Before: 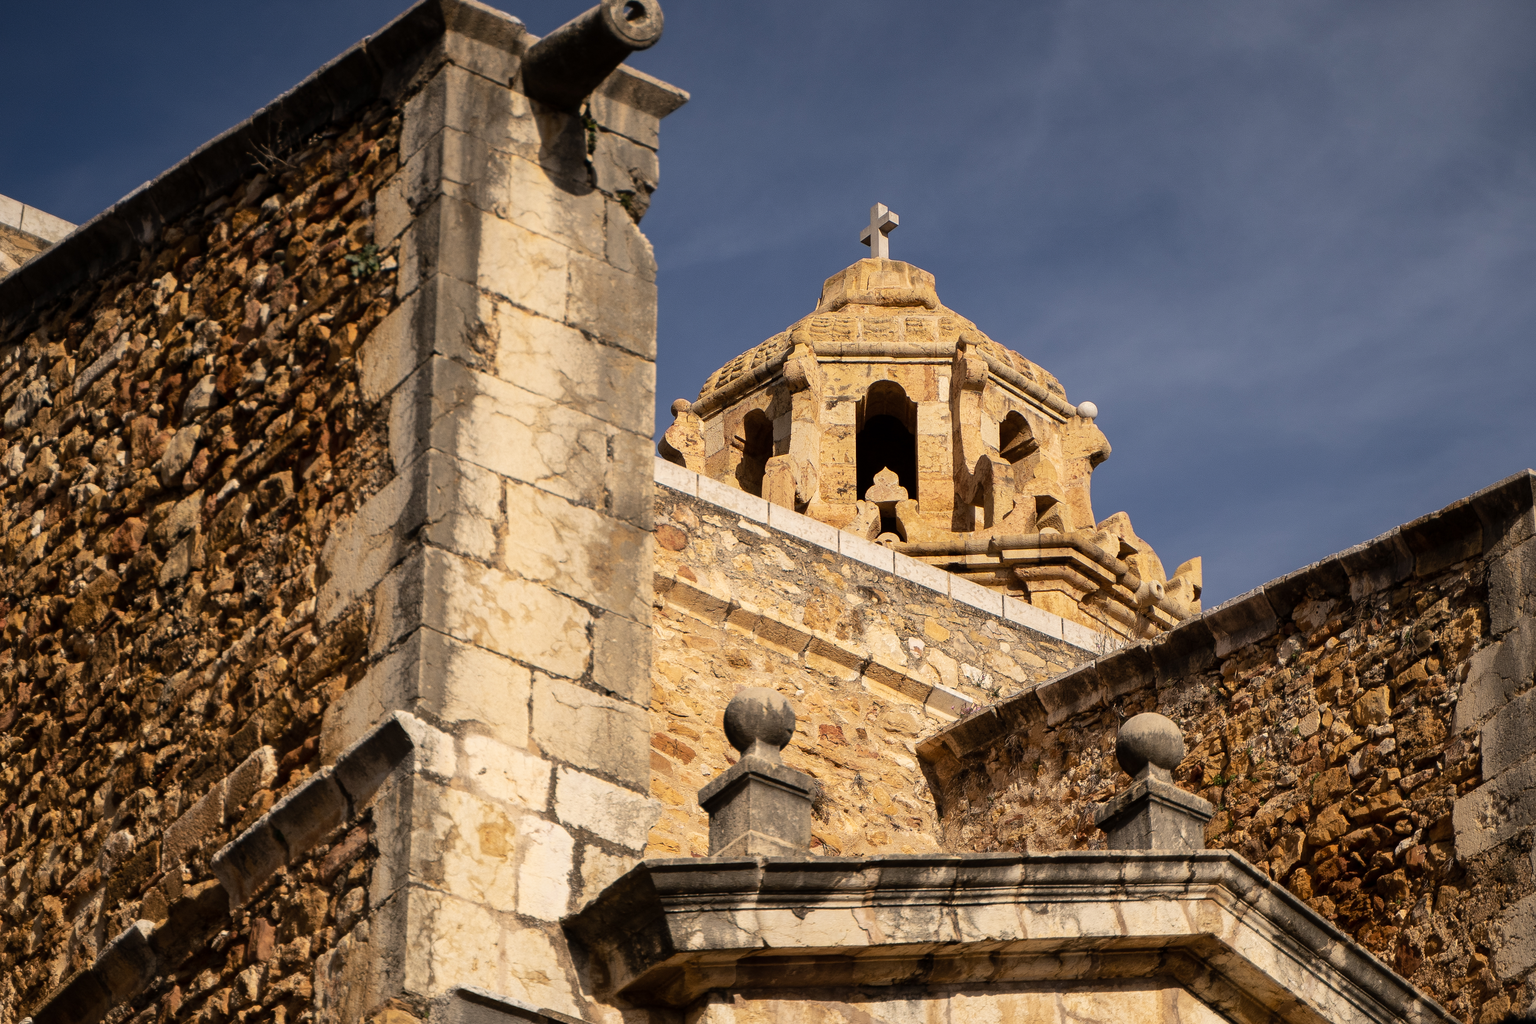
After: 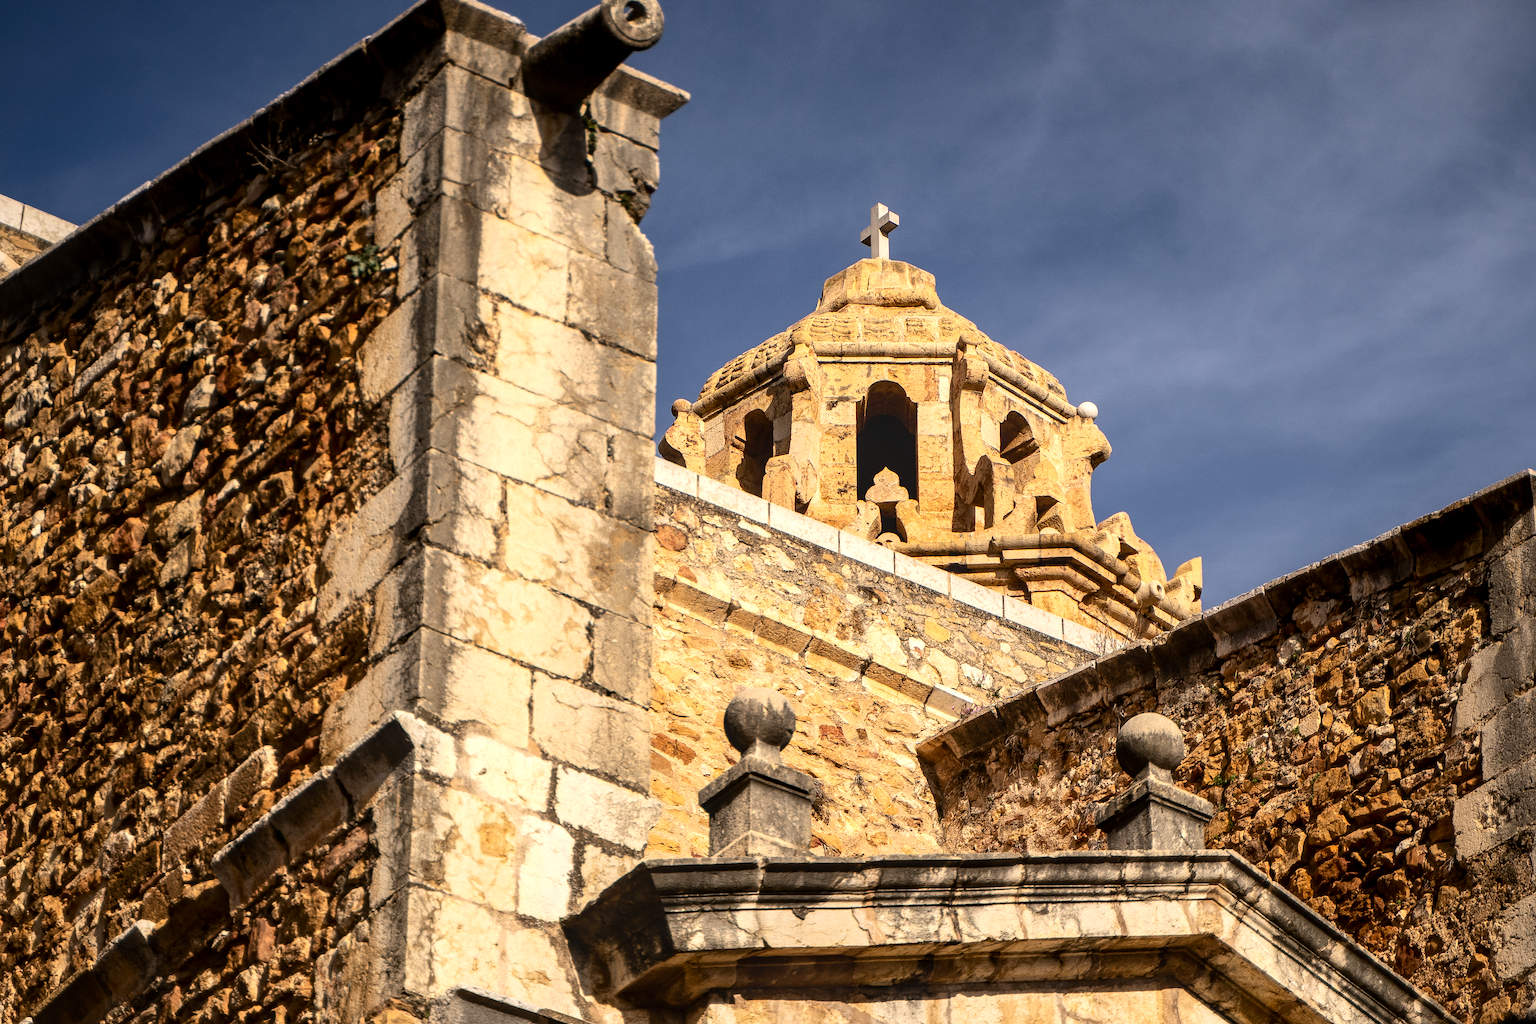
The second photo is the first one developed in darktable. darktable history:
local contrast: on, module defaults
contrast brightness saturation: contrast 0.15, brightness -0.01, saturation 0.1
exposure: exposure 0.375 EV, compensate highlight preservation false
